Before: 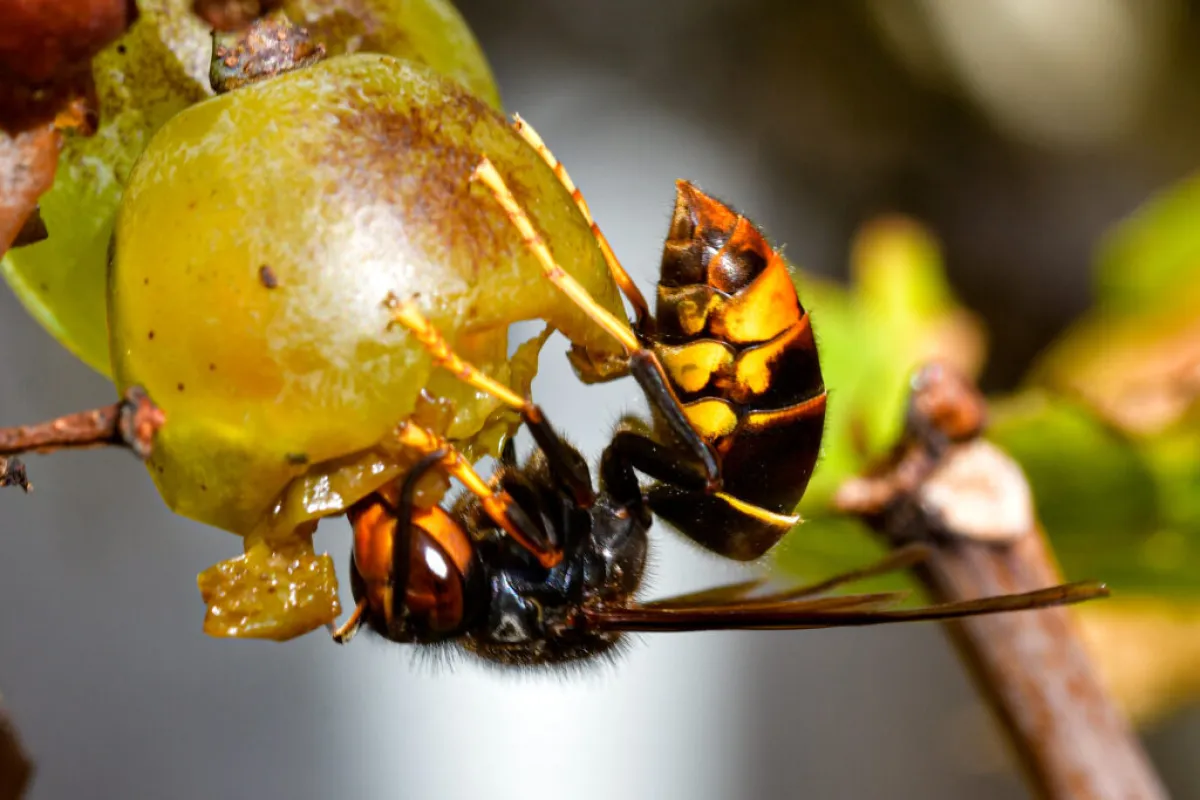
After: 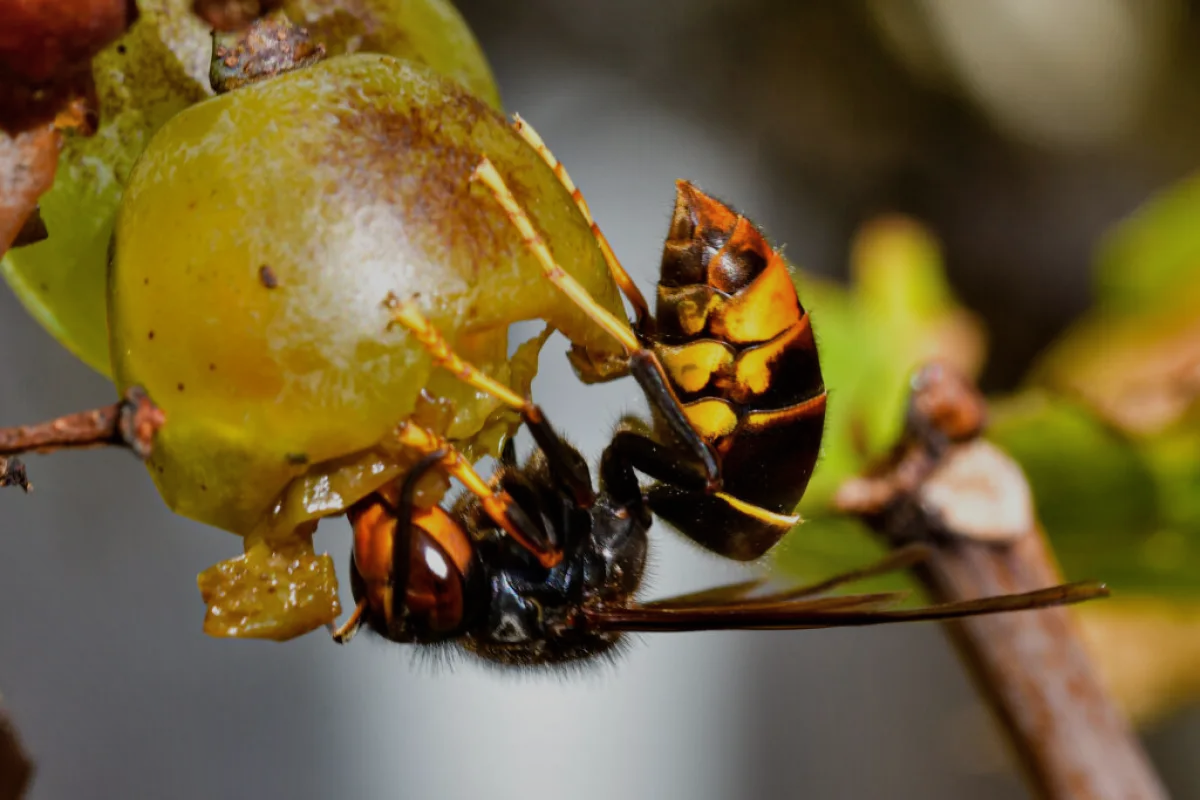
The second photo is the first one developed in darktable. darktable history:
exposure: black level correction 0, exposure -0.727 EV, compensate highlight preservation false
shadows and highlights: soften with gaussian
